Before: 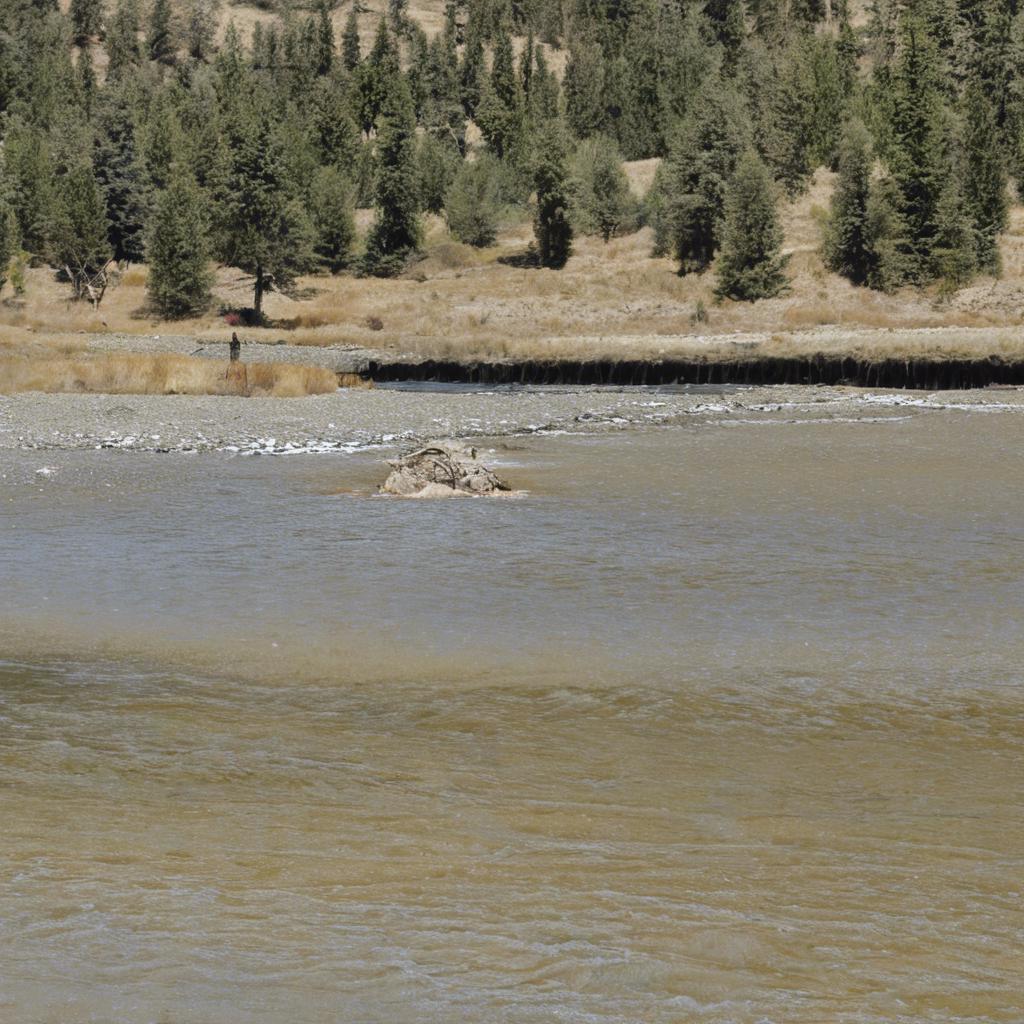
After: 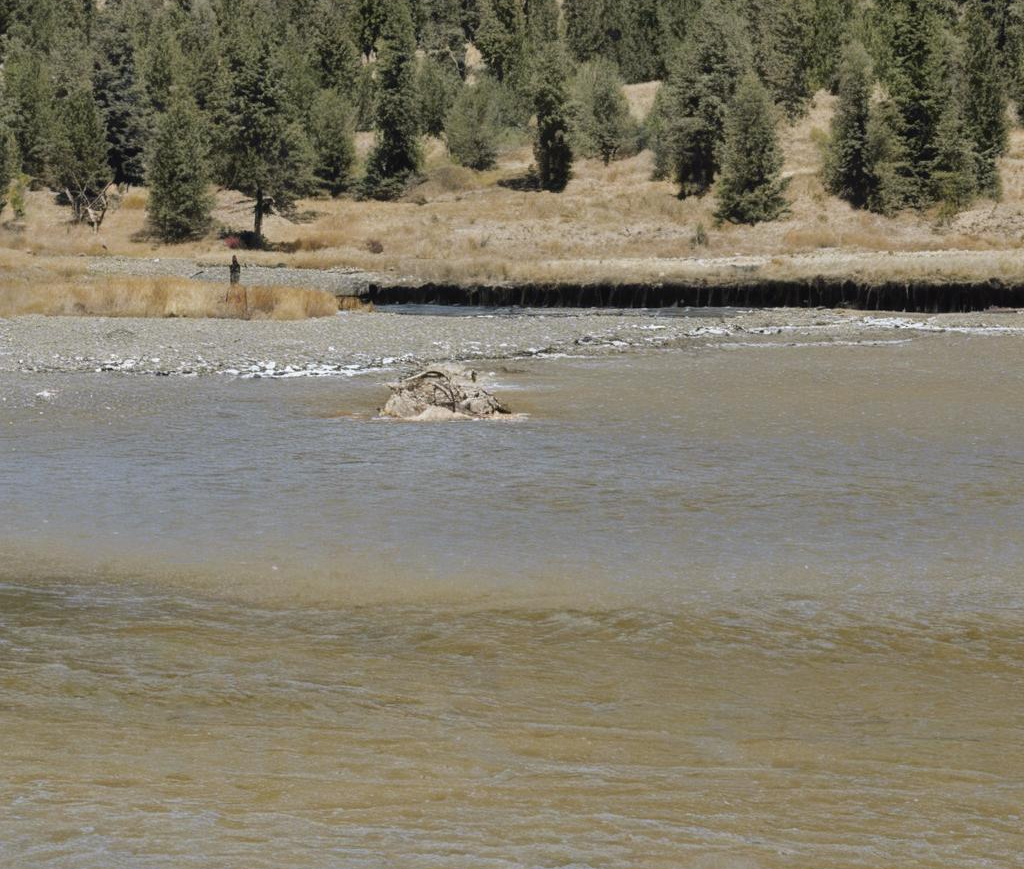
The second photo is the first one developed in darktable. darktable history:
crop: top 7.597%, bottom 7.499%
